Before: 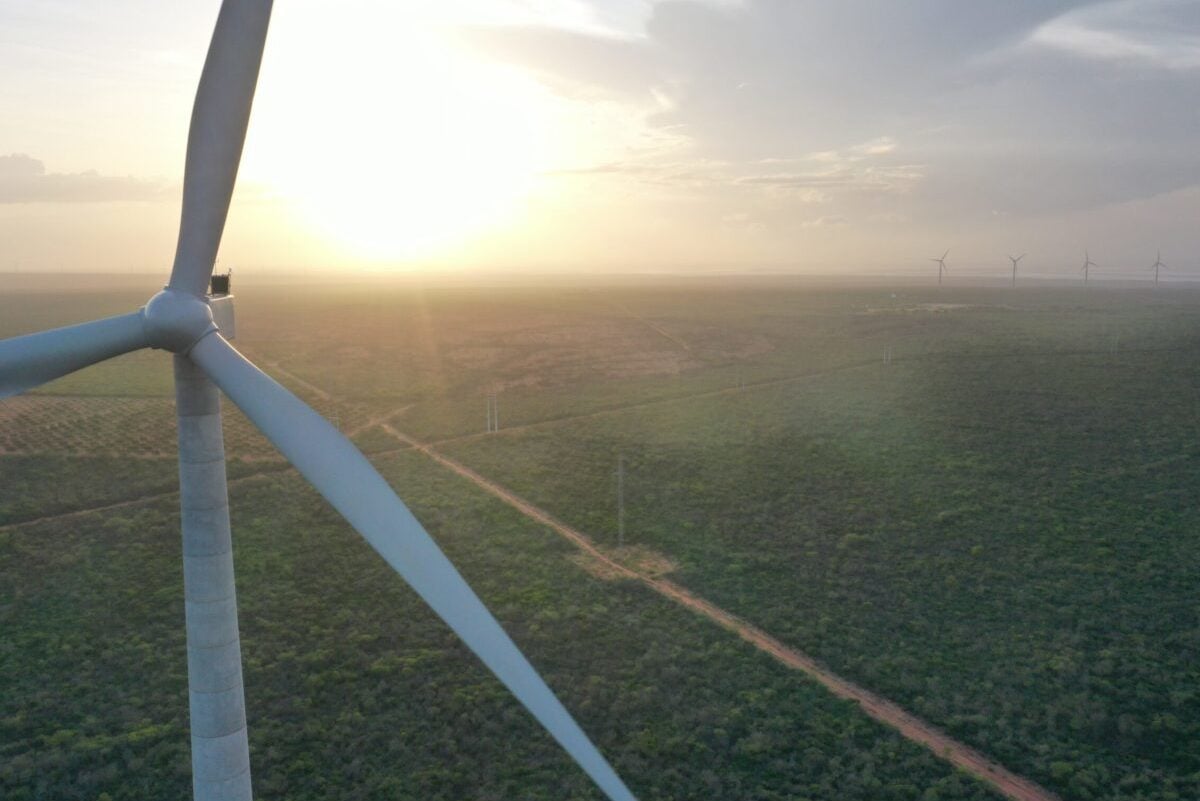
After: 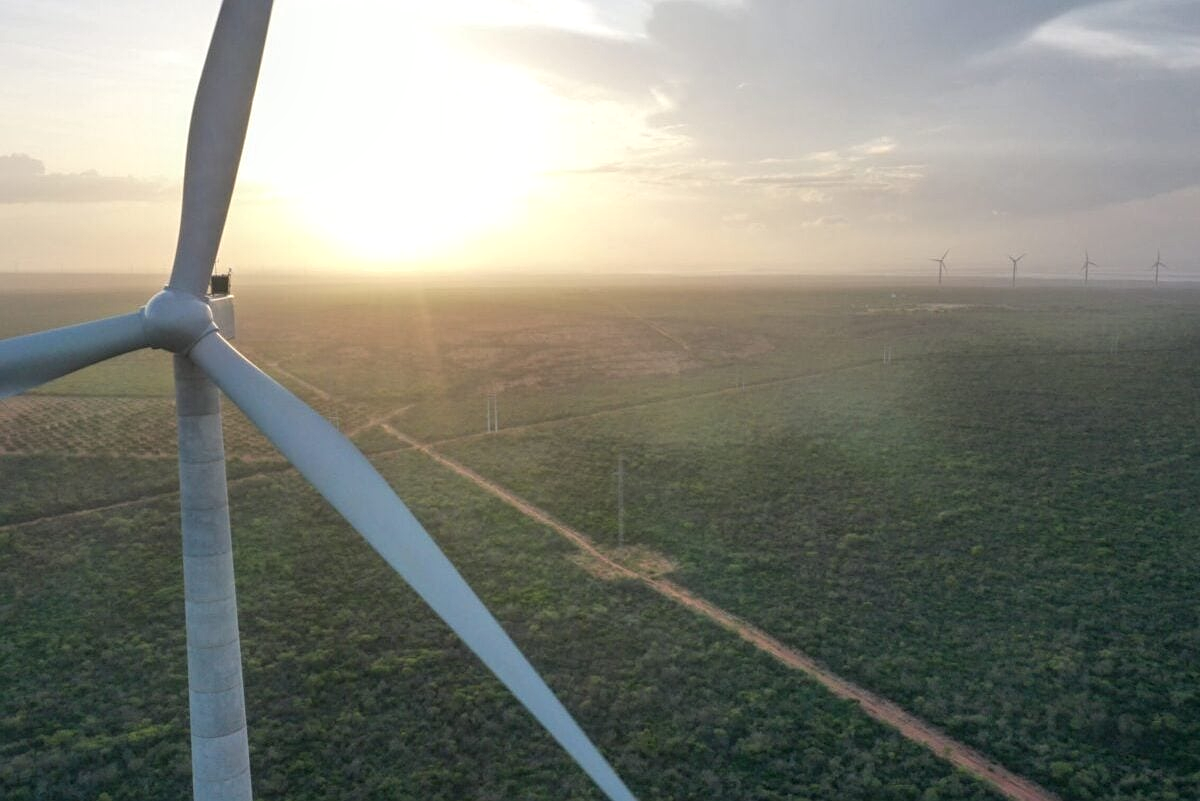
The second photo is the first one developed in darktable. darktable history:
tone equalizer: on, module defaults
local contrast: on, module defaults
sharpen: amount 0.2
